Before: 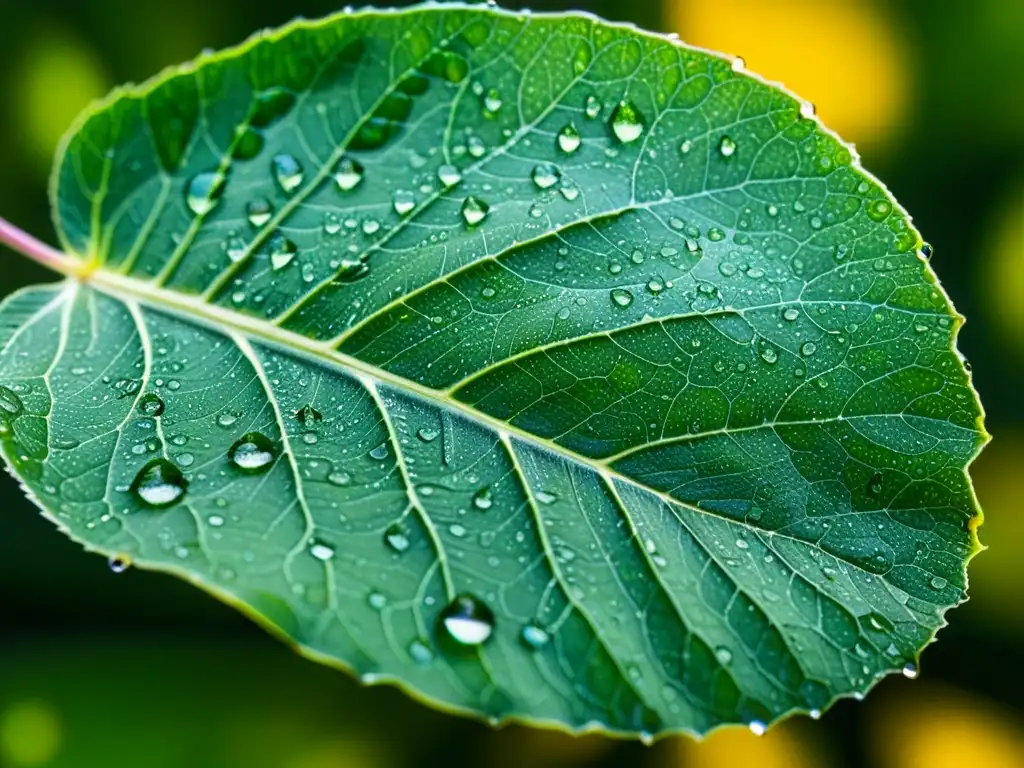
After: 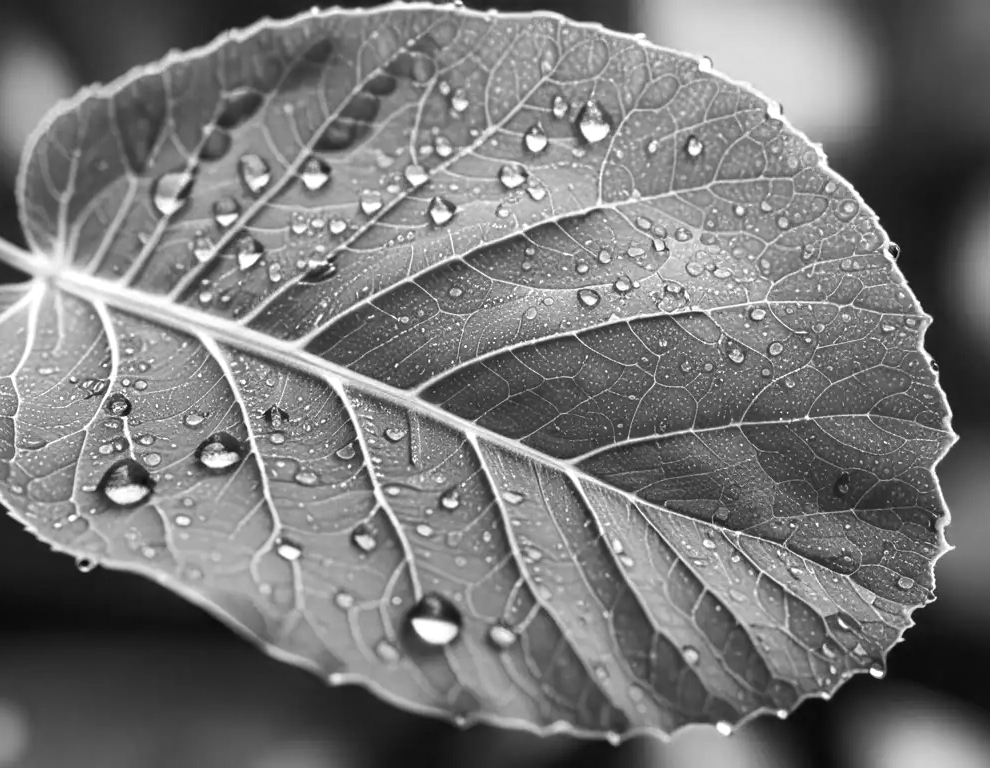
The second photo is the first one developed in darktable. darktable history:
color balance: mode lift, gamma, gain (sRGB), lift [0.997, 0.979, 1.021, 1.011], gamma [1, 1.084, 0.916, 0.998], gain [1, 0.87, 1.13, 1.101], contrast 4.55%, contrast fulcrum 38.24%, output saturation 104.09%
crop and rotate: left 3.238%
monochrome: a 32, b 64, size 2.3
